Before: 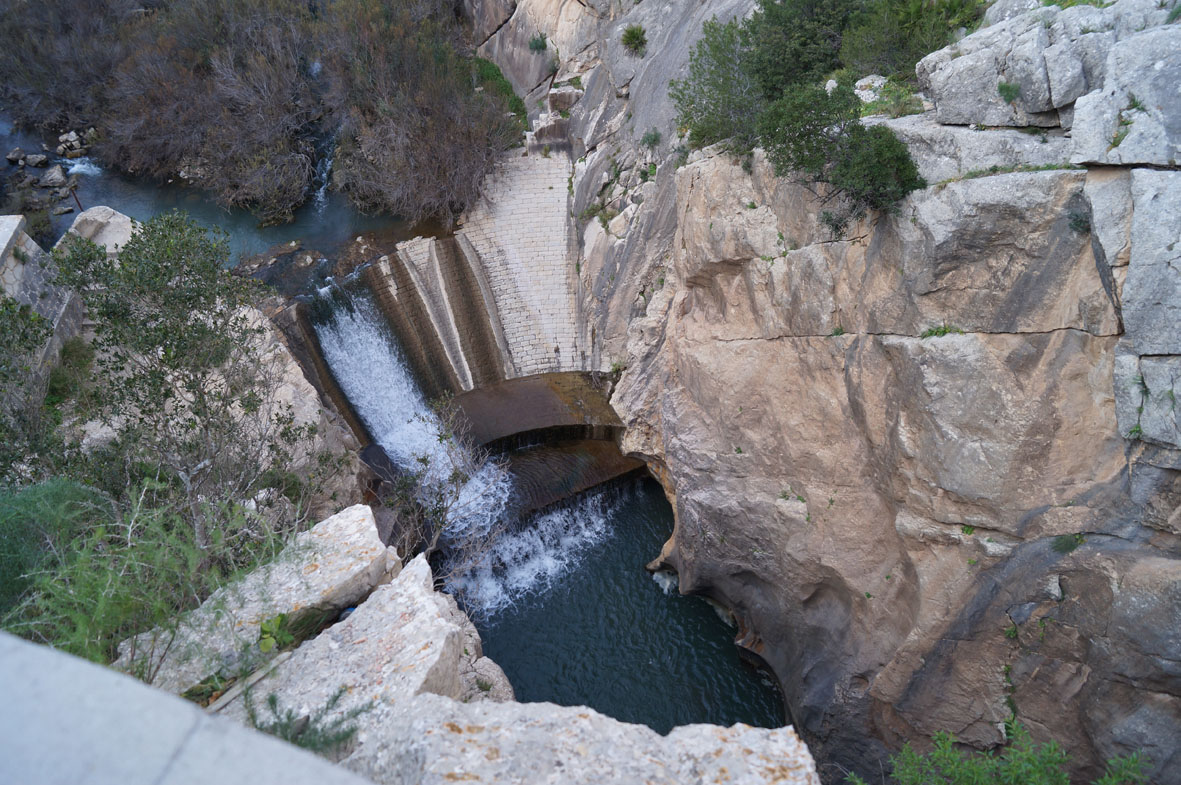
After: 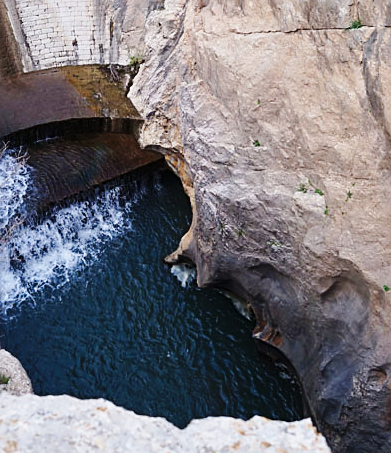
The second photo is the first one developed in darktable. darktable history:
base curve: curves: ch0 [(0, 0) (0.036, 0.025) (0.121, 0.166) (0.206, 0.329) (0.605, 0.79) (1, 1)], preserve colors none
crop: left 40.878%, top 39.176%, right 25.993%, bottom 3.081%
sharpen: on, module defaults
